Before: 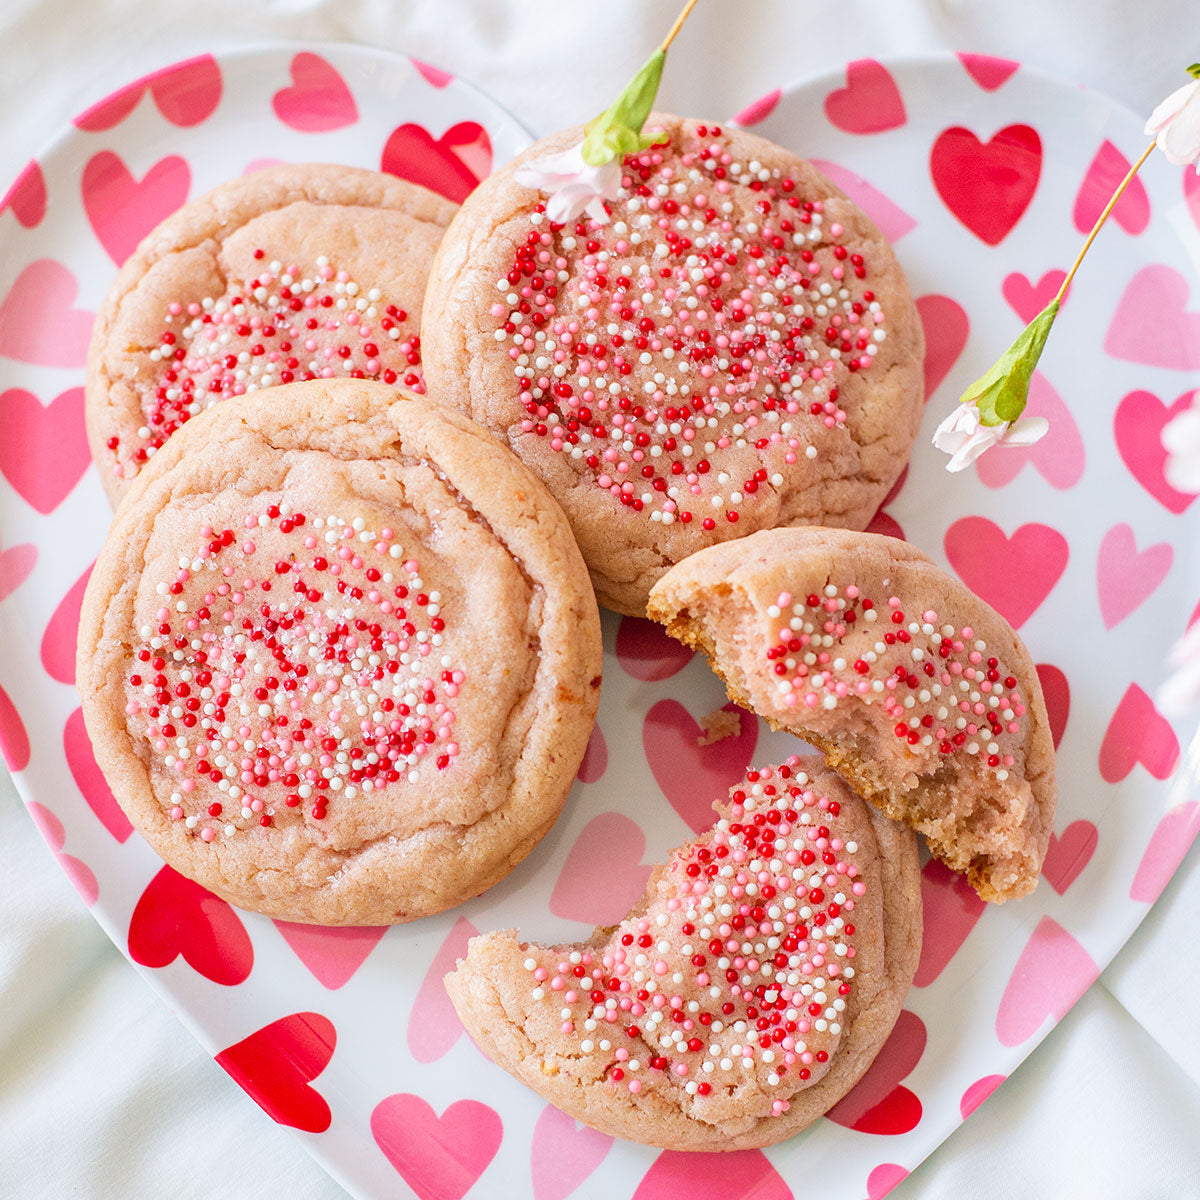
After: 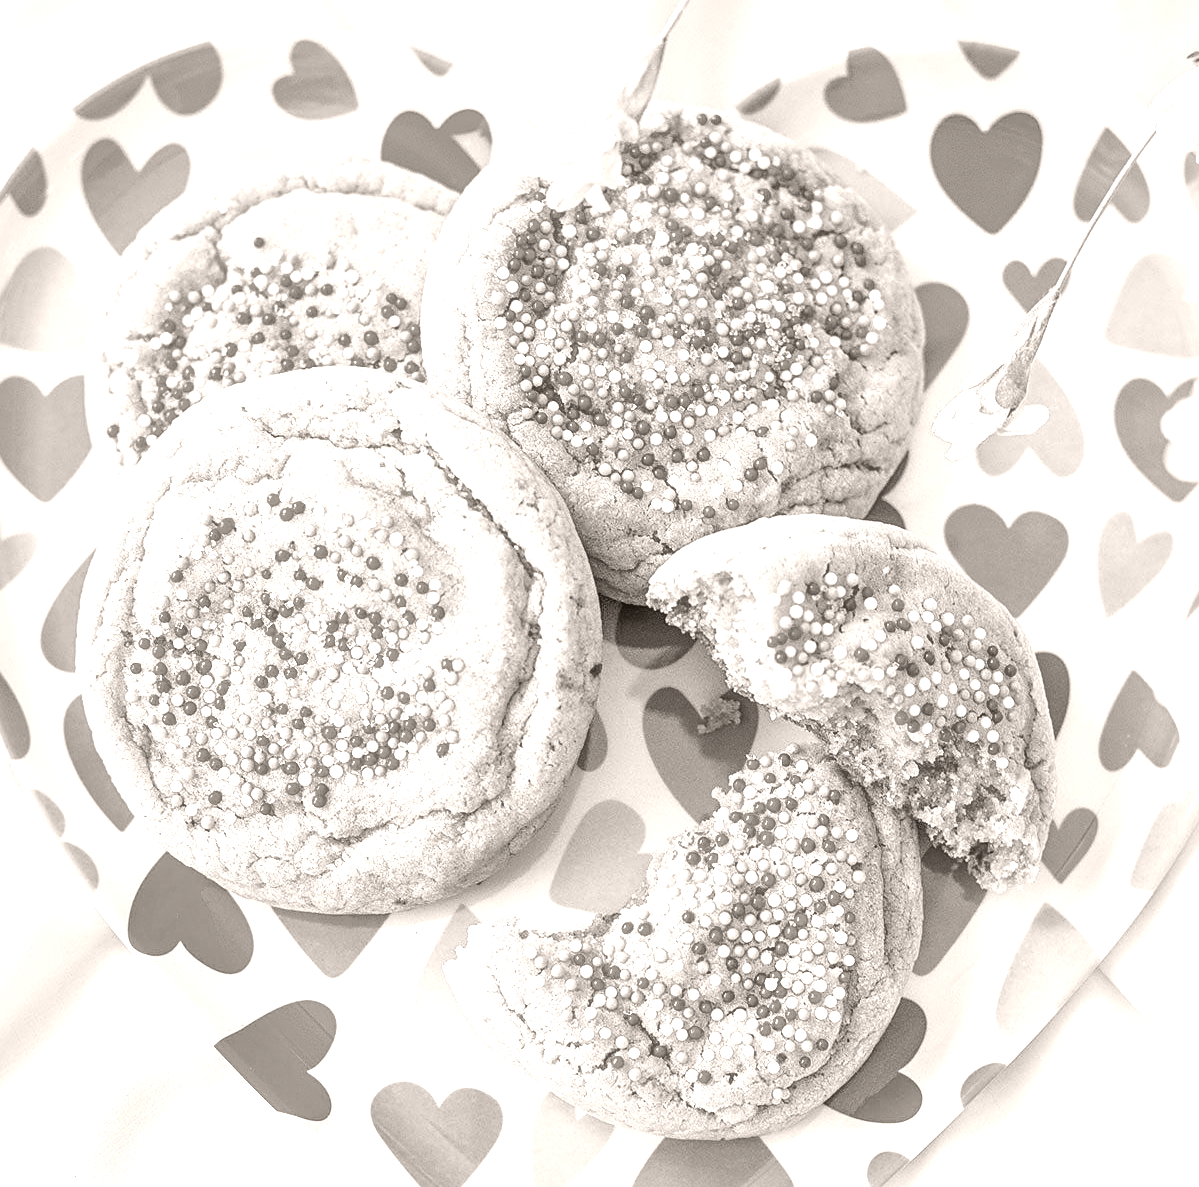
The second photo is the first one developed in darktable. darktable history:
crop: top 1.049%, right 0.001%
shadows and highlights: on, module defaults
filmic rgb: black relative exposure -7.6 EV, white relative exposure 4.64 EV, threshold 3 EV, target black luminance 0%, hardness 3.55, latitude 50.51%, contrast 1.033, highlights saturation mix 10%, shadows ↔ highlights balance -0.198%, color science v4 (2020), enable highlight reconstruction true
colorize: hue 34.49°, saturation 35.33%, source mix 100%, lightness 55%, version 1
local contrast: highlights 65%, shadows 54%, detail 169%, midtone range 0.514
exposure: black level correction 0.009, compensate highlight preservation false
sharpen: on, module defaults
